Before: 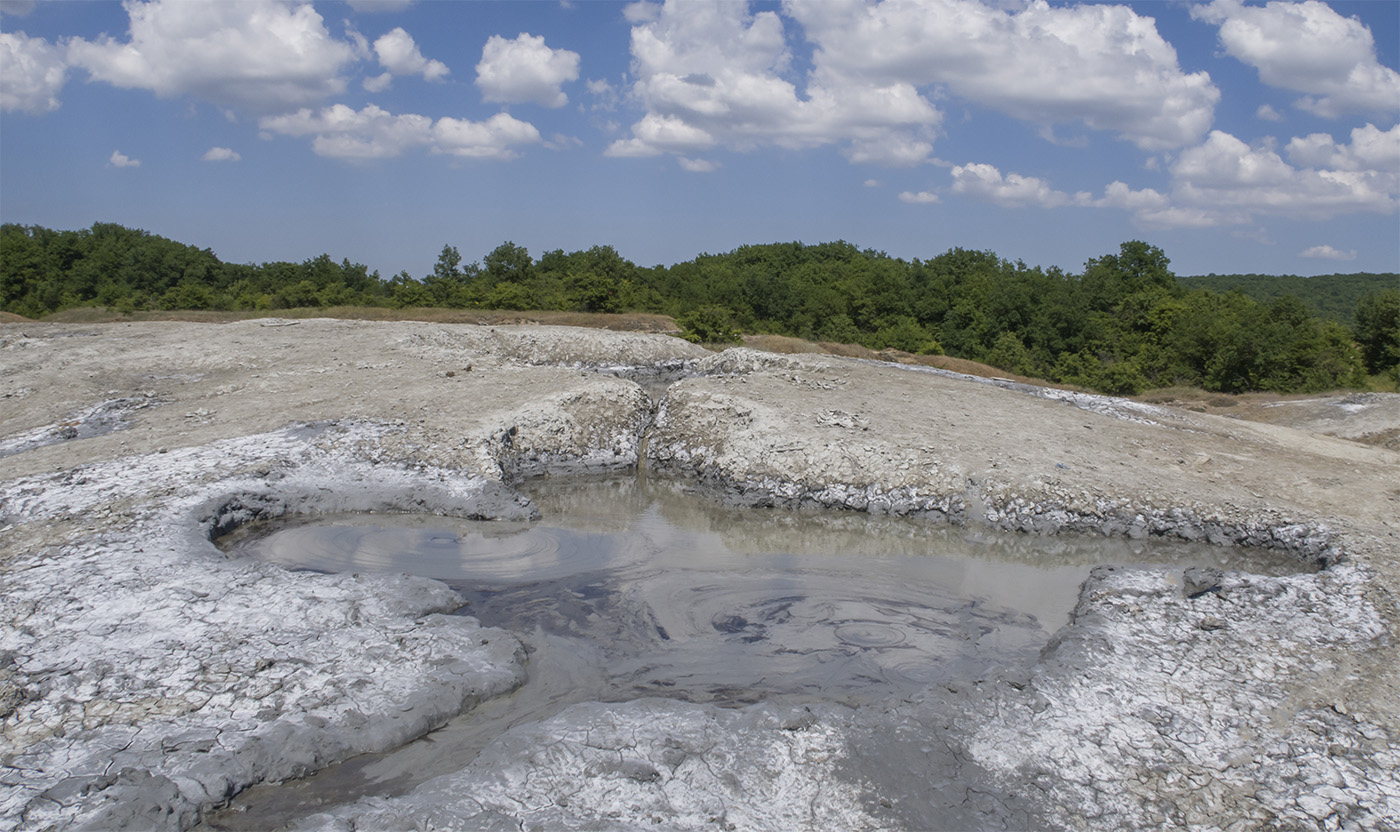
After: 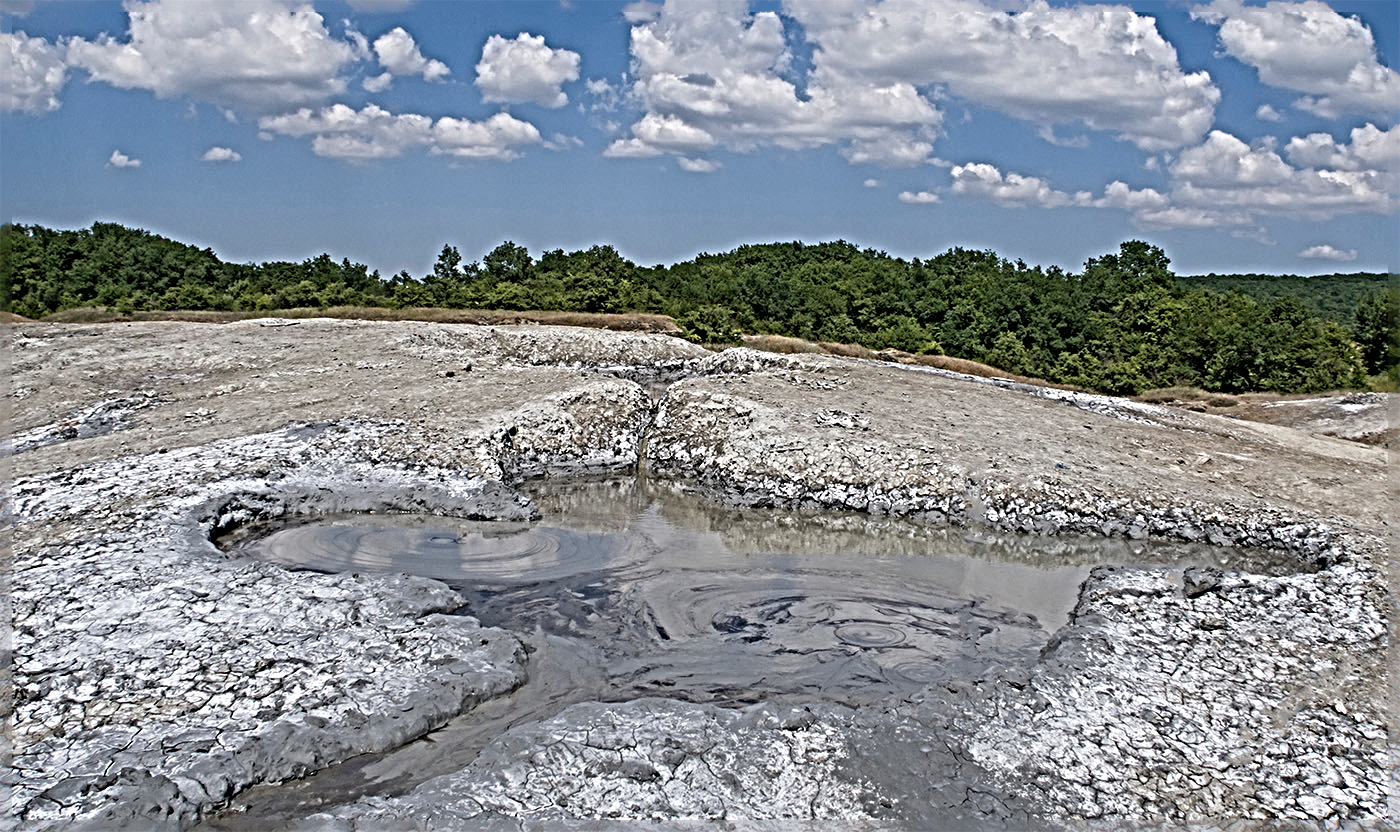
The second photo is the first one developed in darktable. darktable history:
sharpen: radius 6.289, amount 1.813, threshold 0.039
